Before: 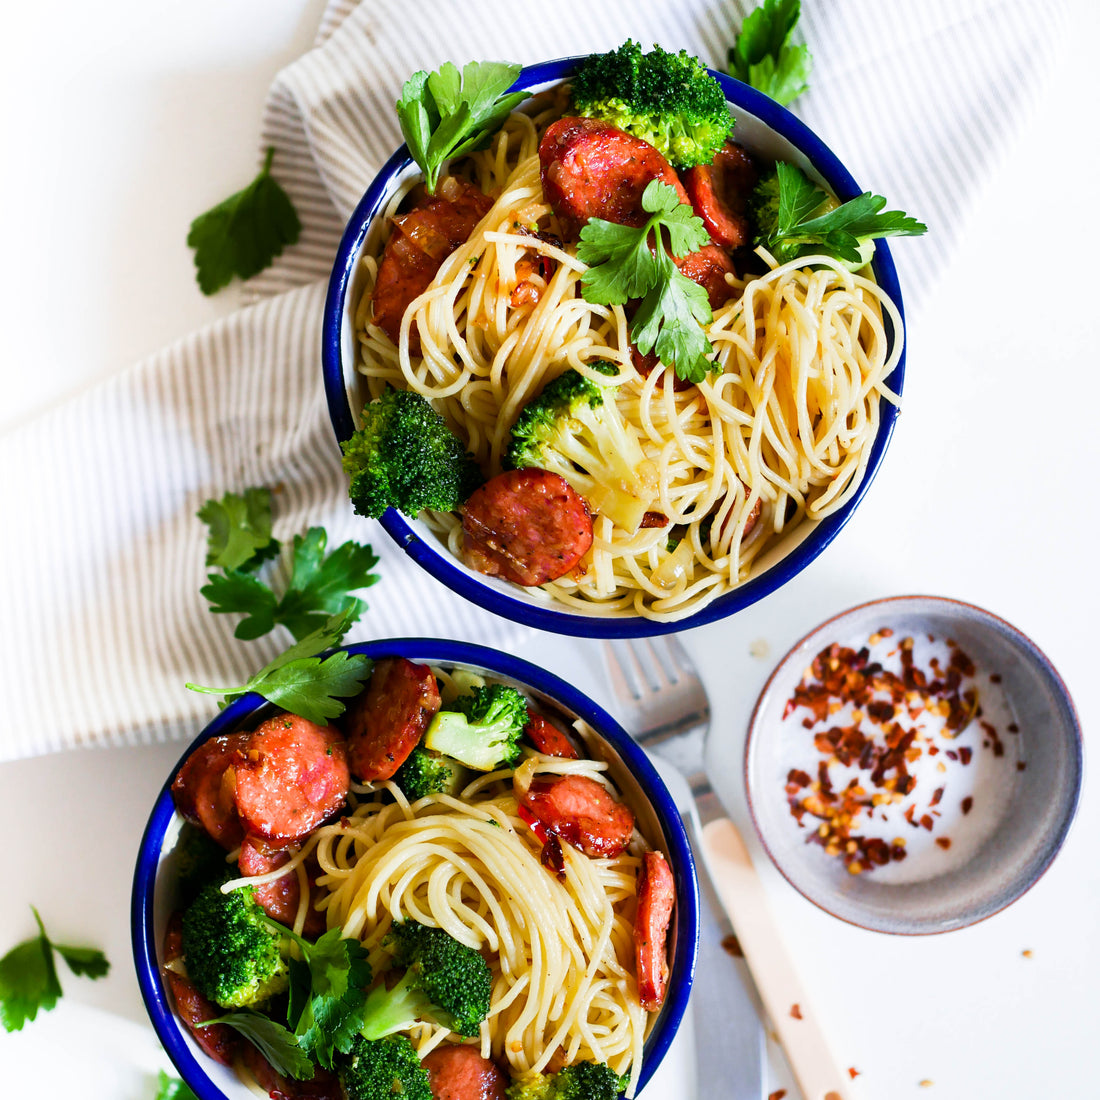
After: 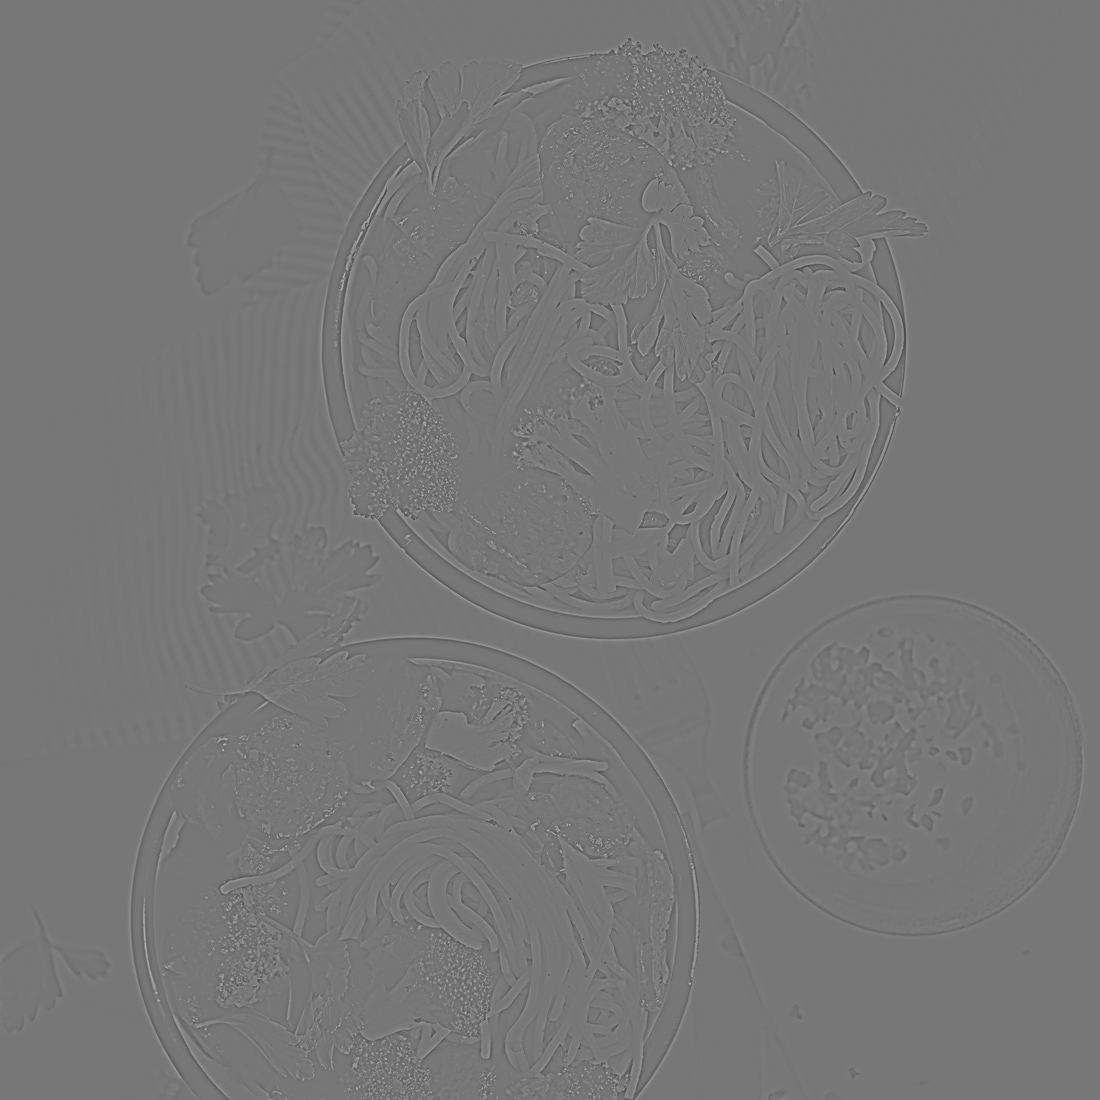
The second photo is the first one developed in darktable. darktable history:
sharpen: on, module defaults
exposure: black level correction -0.015, exposure -0.5 EV, compensate highlight preservation false
highpass: sharpness 5.84%, contrast boost 8.44%
